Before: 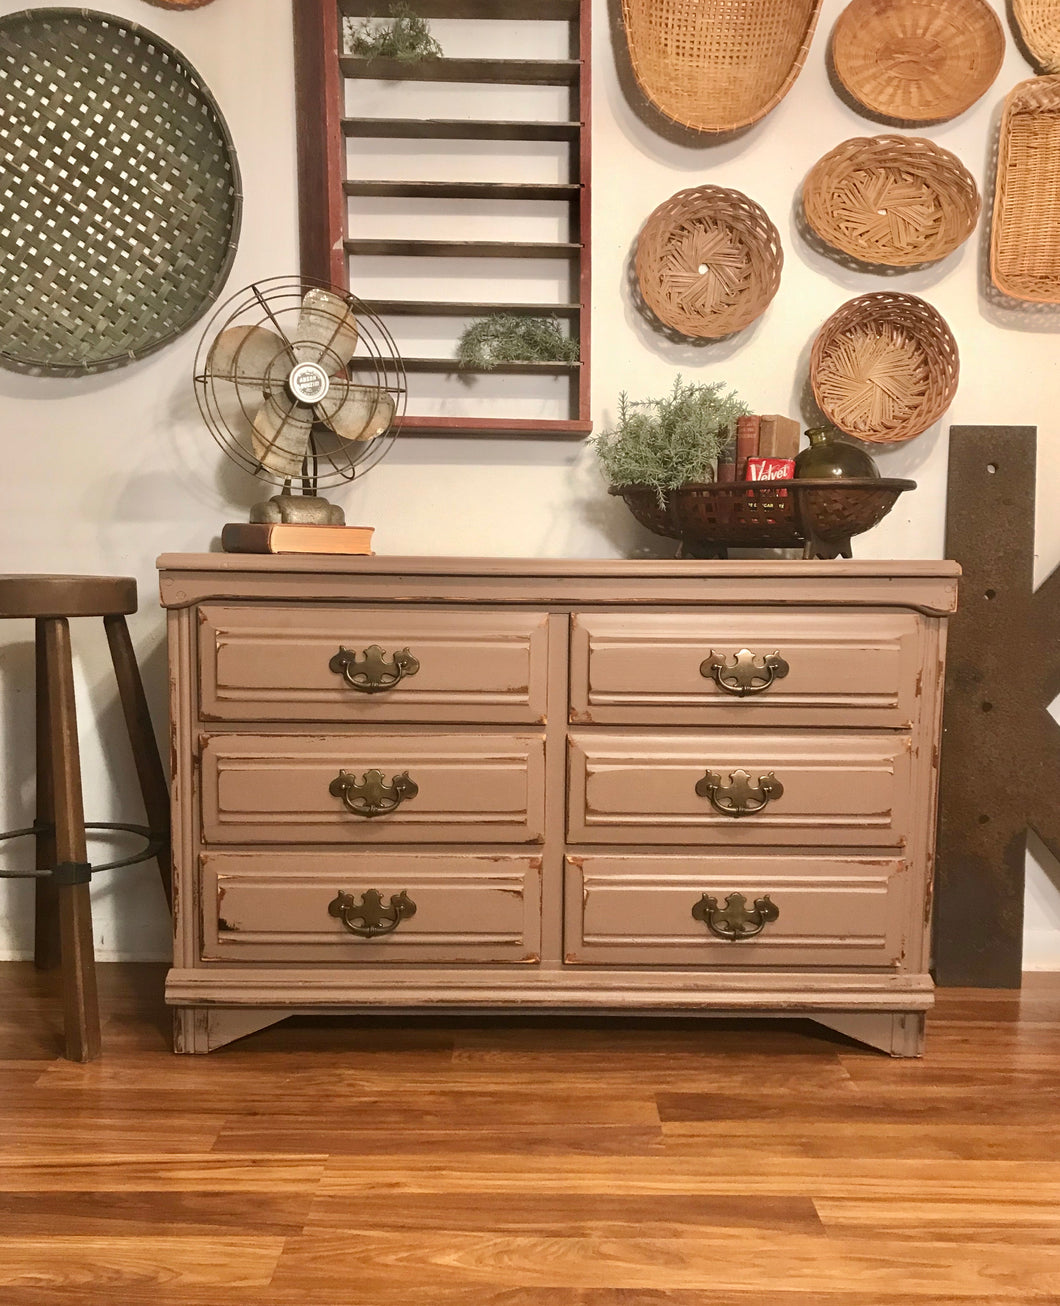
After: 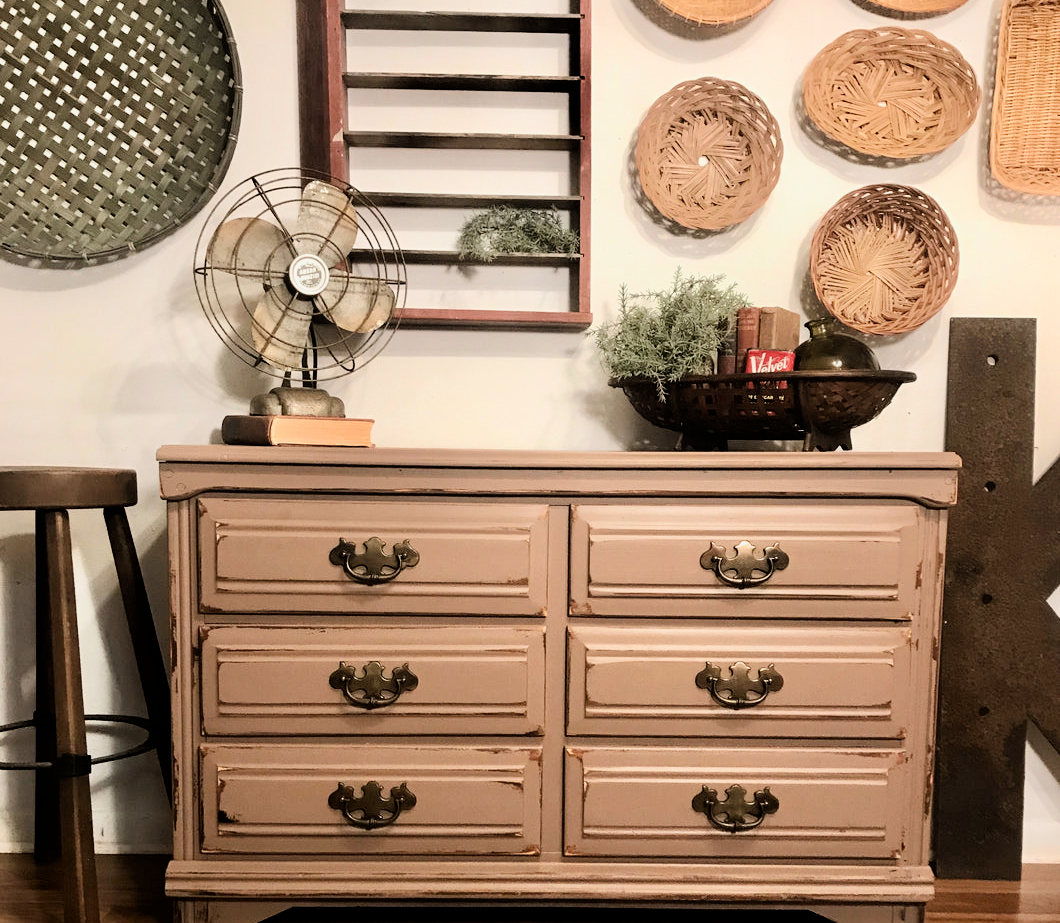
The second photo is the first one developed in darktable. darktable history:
shadows and highlights: shadows -40.15, highlights 62.88, soften with gaussian
crop and rotate: top 8.293%, bottom 20.996%
filmic rgb: black relative exposure -4 EV, white relative exposure 3 EV, hardness 3.02, contrast 1.5
